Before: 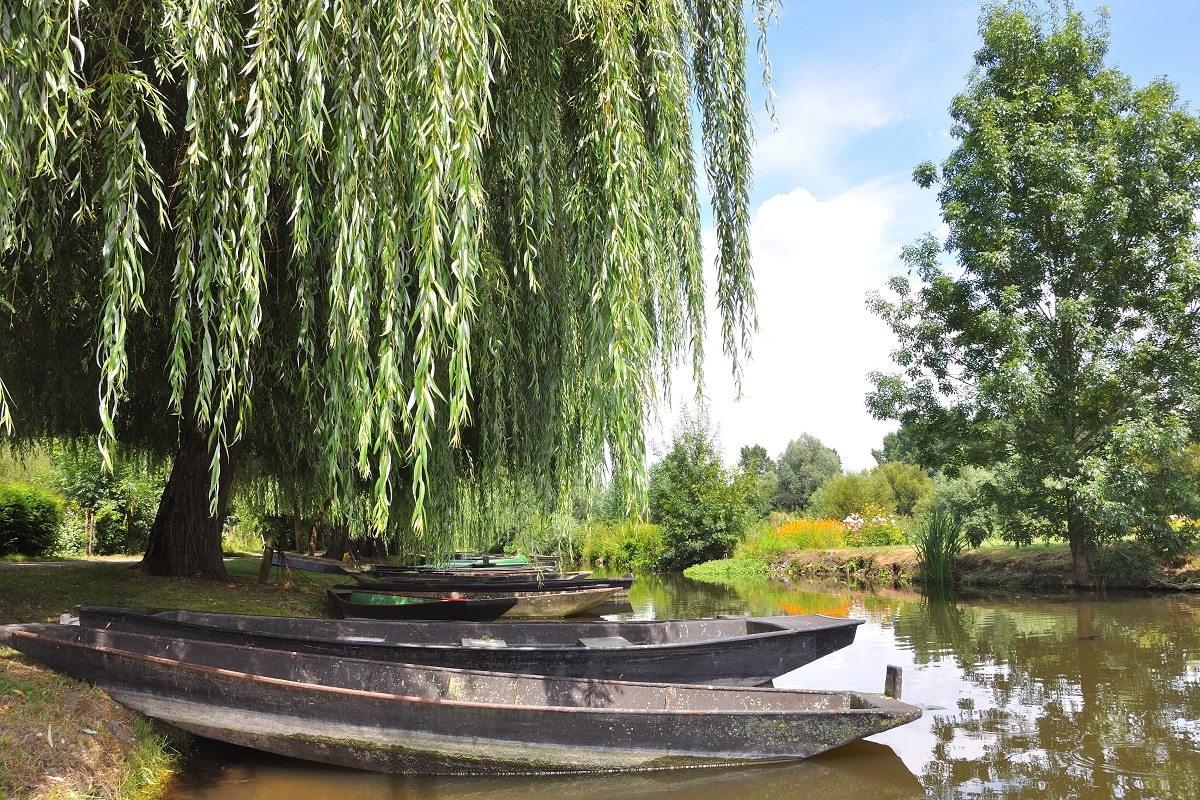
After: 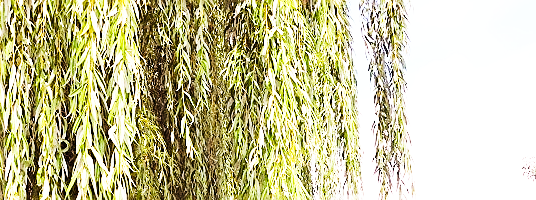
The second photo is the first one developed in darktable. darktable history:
base curve: curves: ch0 [(0, 0) (0.007, 0.004) (0.027, 0.03) (0.046, 0.07) (0.207, 0.54) (0.442, 0.872) (0.673, 0.972) (1, 1)], preserve colors none
crop: left 28.64%, top 16.832%, right 26.637%, bottom 58.055%
rgb levels: mode RGB, independent channels, levels [[0, 0.474, 1], [0, 0.5, 1], [0, 0.5, 1]]
tone curve: curves: ch0 [(0, 0) (0.004, 0.001) (0.133, 0.112) (0.325, 0.362) (0.832, 0.893) (1, 1)], color space Lab, linked channels, preserve colors none
sharpen: on, module defaults
